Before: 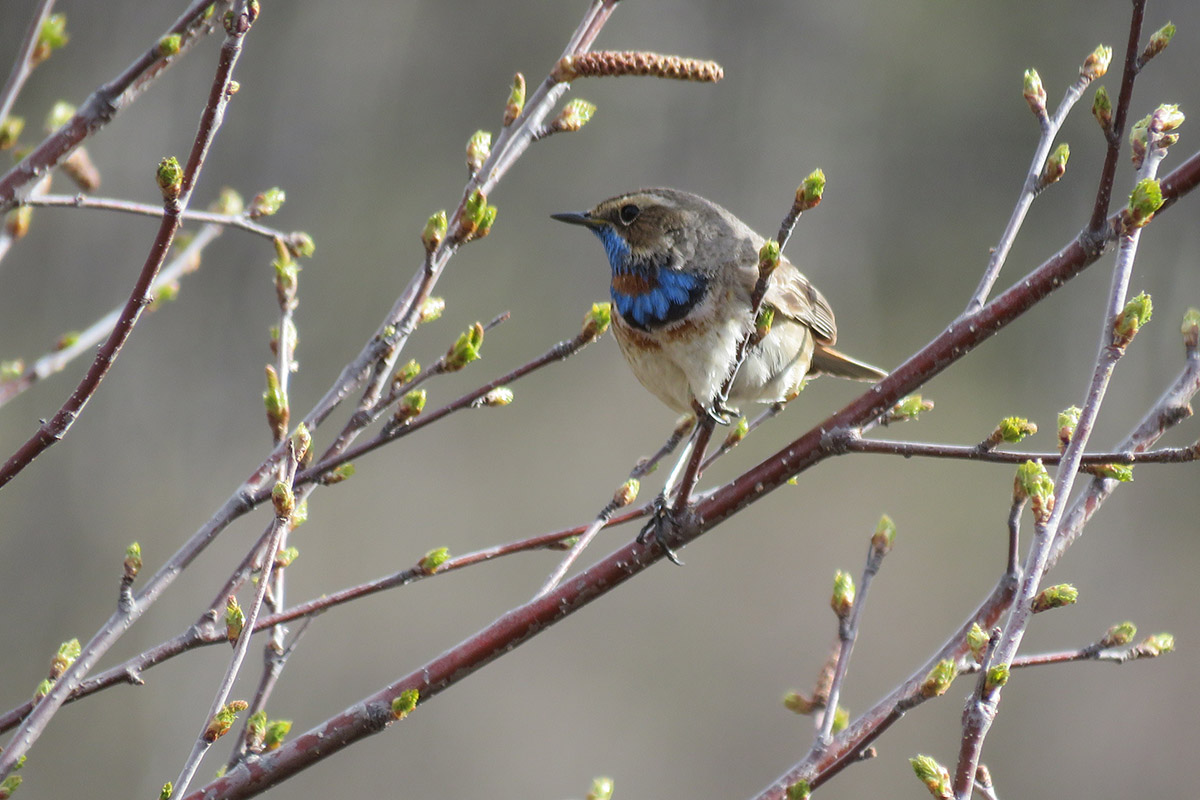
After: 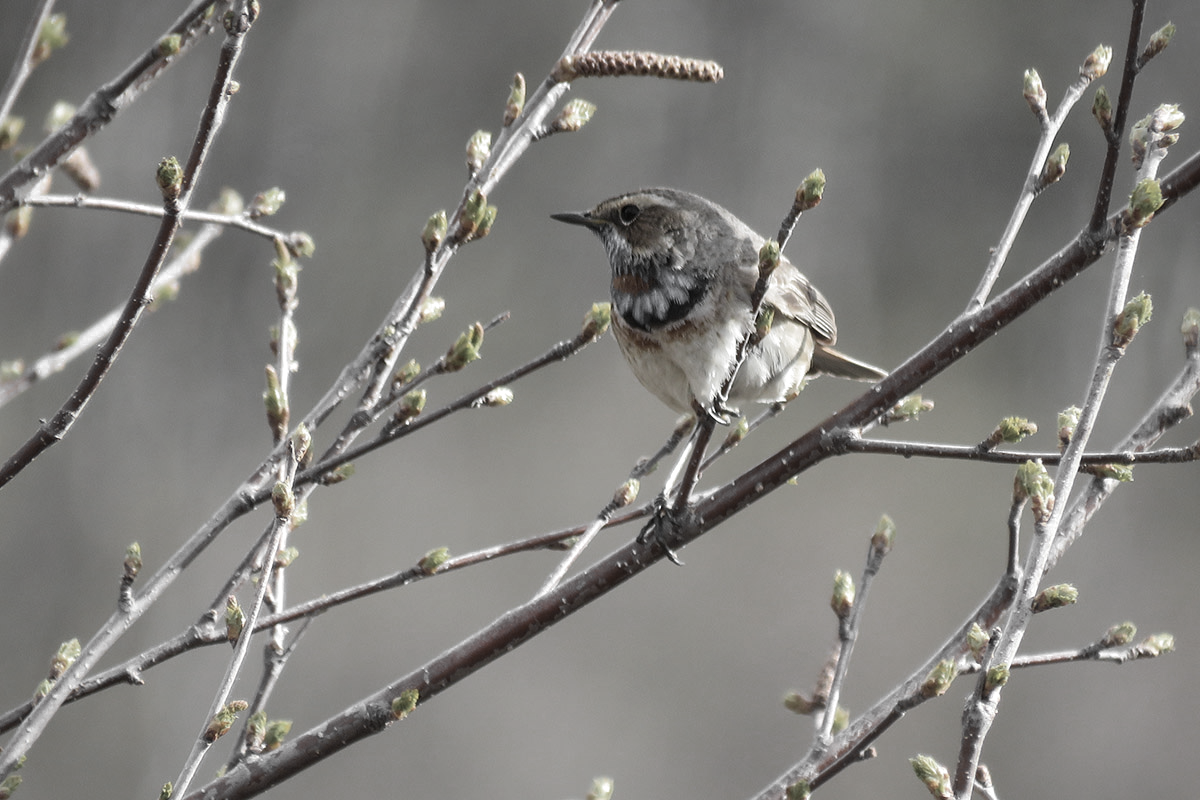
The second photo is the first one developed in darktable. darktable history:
local contrast: mode bilateral grid, contrast 20, coarseness 50, detail 120%, midtone range 0.2
color zones: curves: ch0 [(0, 0.613) (0.01, 0.613) (0.245, 0.448) (0.498, 0.529) (0.642, 0.665) (0.879, 0.777) (0.99, 0.613)]; ch1 [(0, 0.035) (0.121, 0.189) (0.259, 0.197) (0.415, 0.061) (0.589, 0.022) (0.732, 0.022) (0.857, 0.026) (0.991, 0.053)]
